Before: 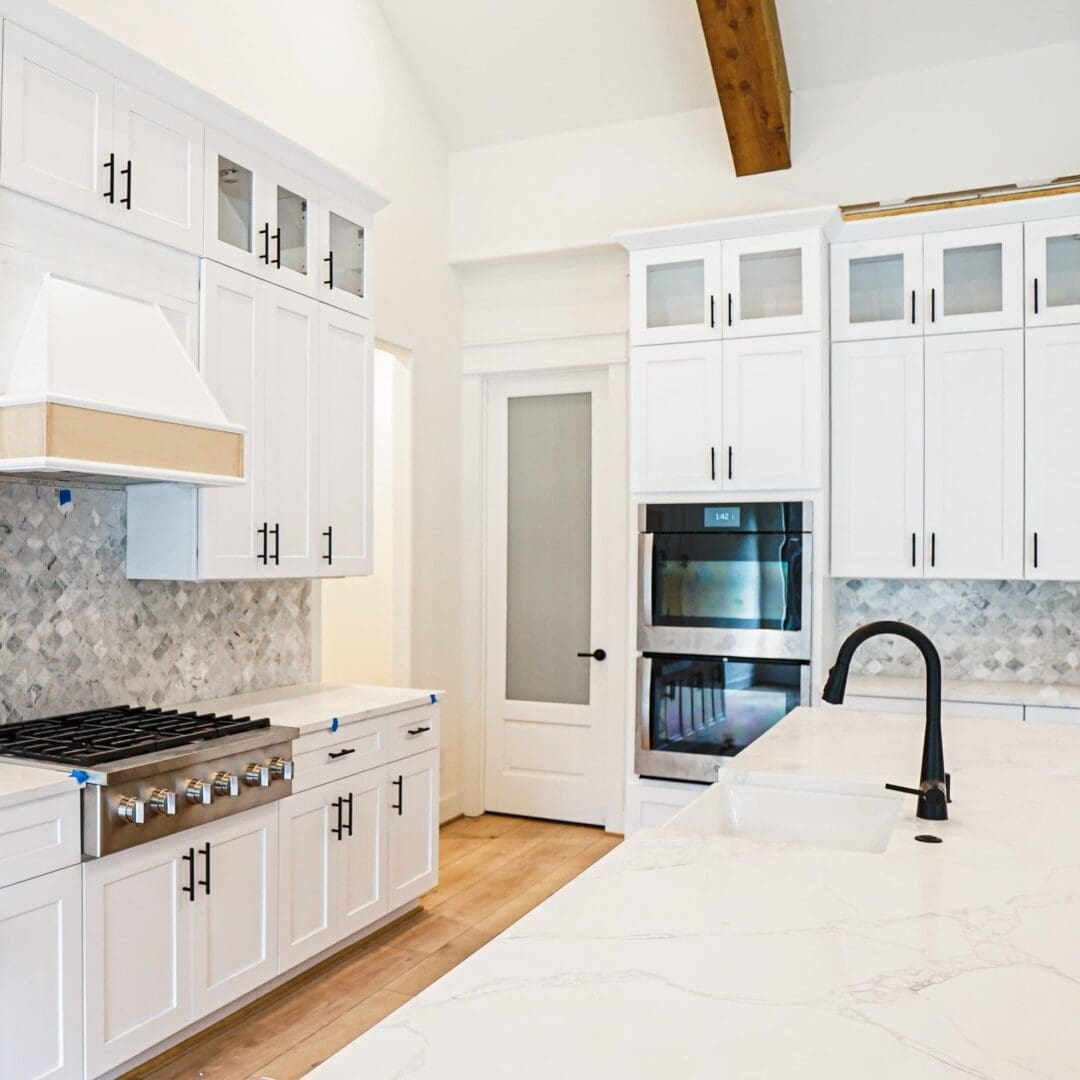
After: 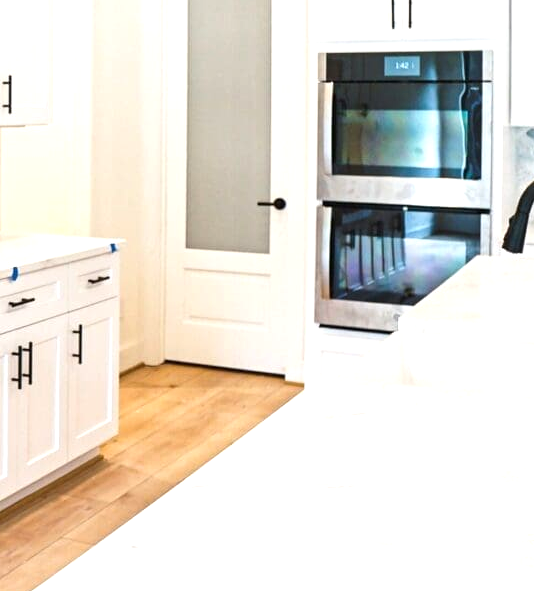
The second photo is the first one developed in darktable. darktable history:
crop: left 29.672%, top 41.786%, right 20.851%, bottom 3.487%
exposure: exposure 0.574 EV, compensate highlight preservation false
